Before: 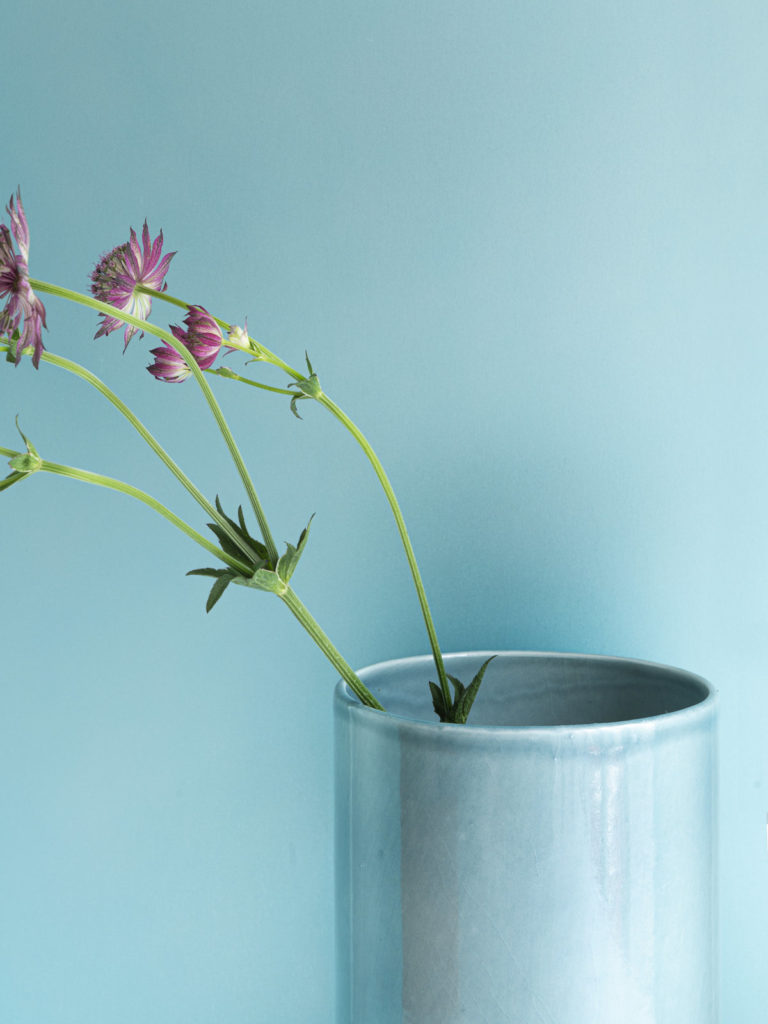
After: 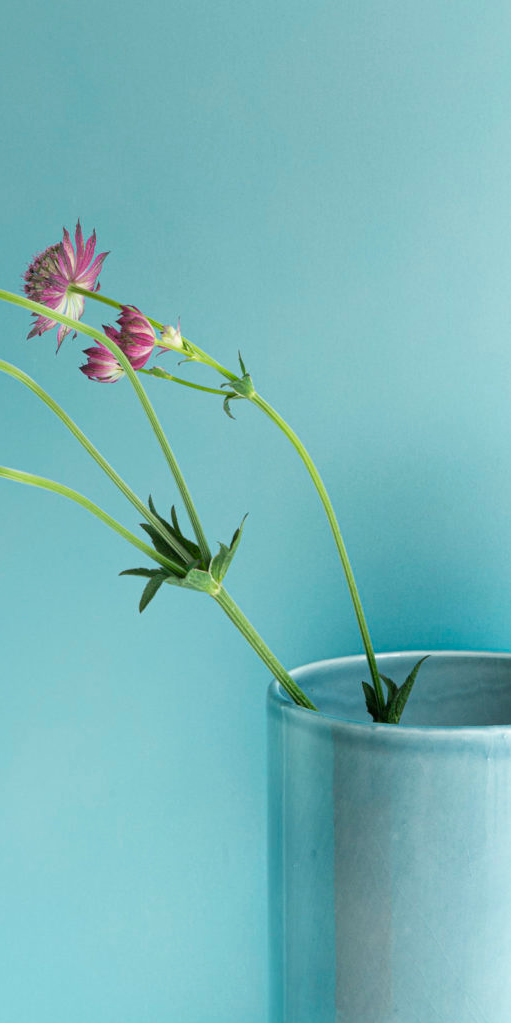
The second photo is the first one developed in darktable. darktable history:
exposure: compensate highlight preservation false
color correction: highlights b* 3
crop and rotate: left 8.786%, right 24.548%
